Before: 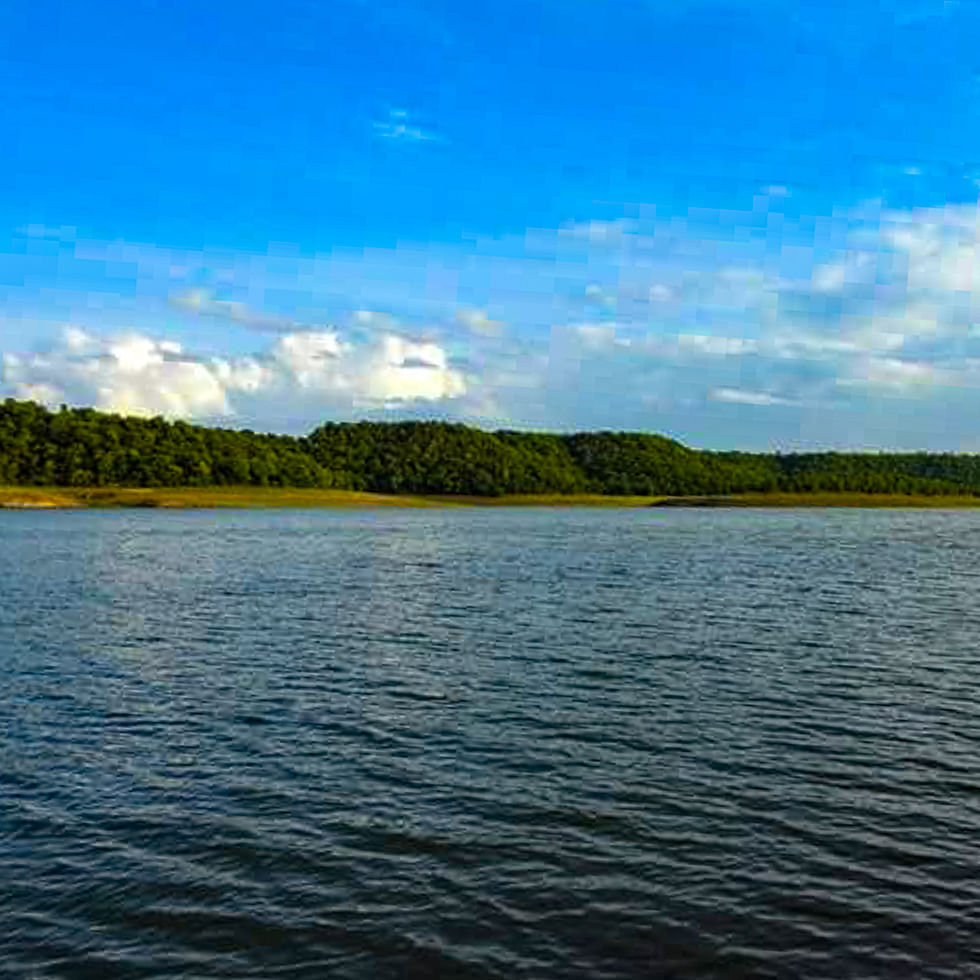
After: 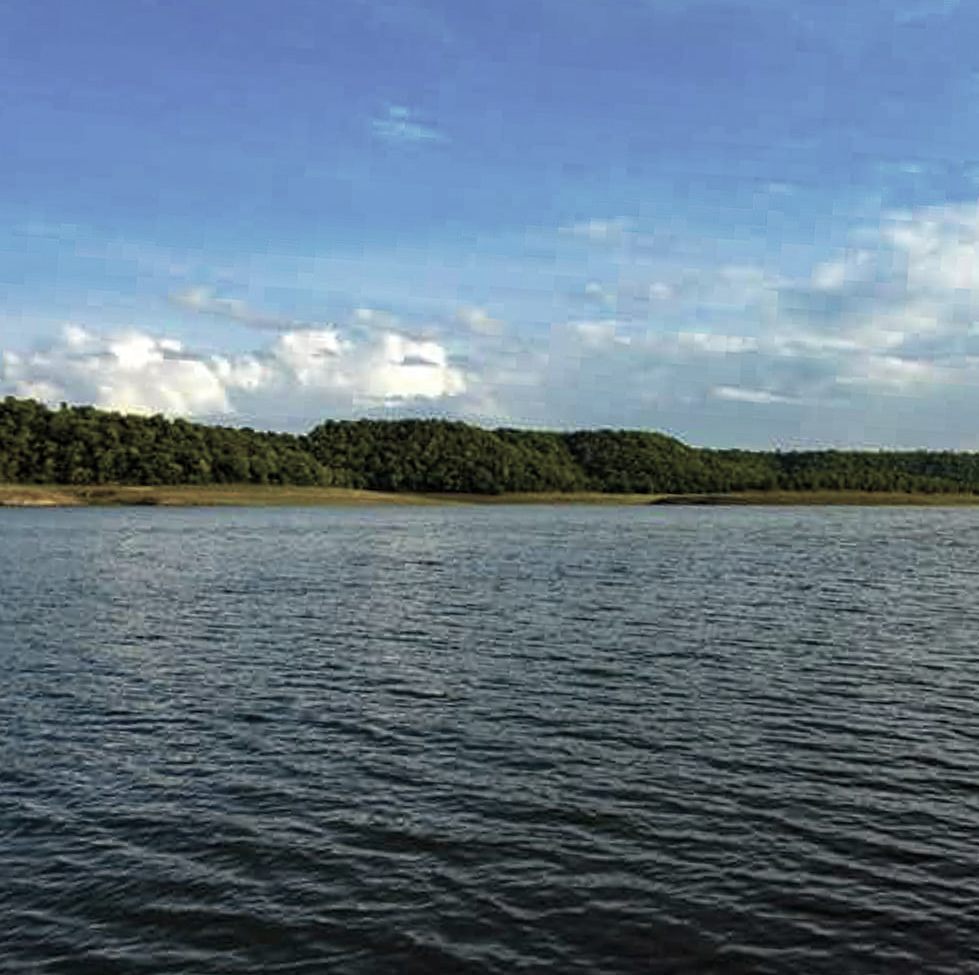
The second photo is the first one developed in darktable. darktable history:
crop: top 0.223%, bottom 0.207%
color correction: highlights b* 0.052, saturation 0.524
